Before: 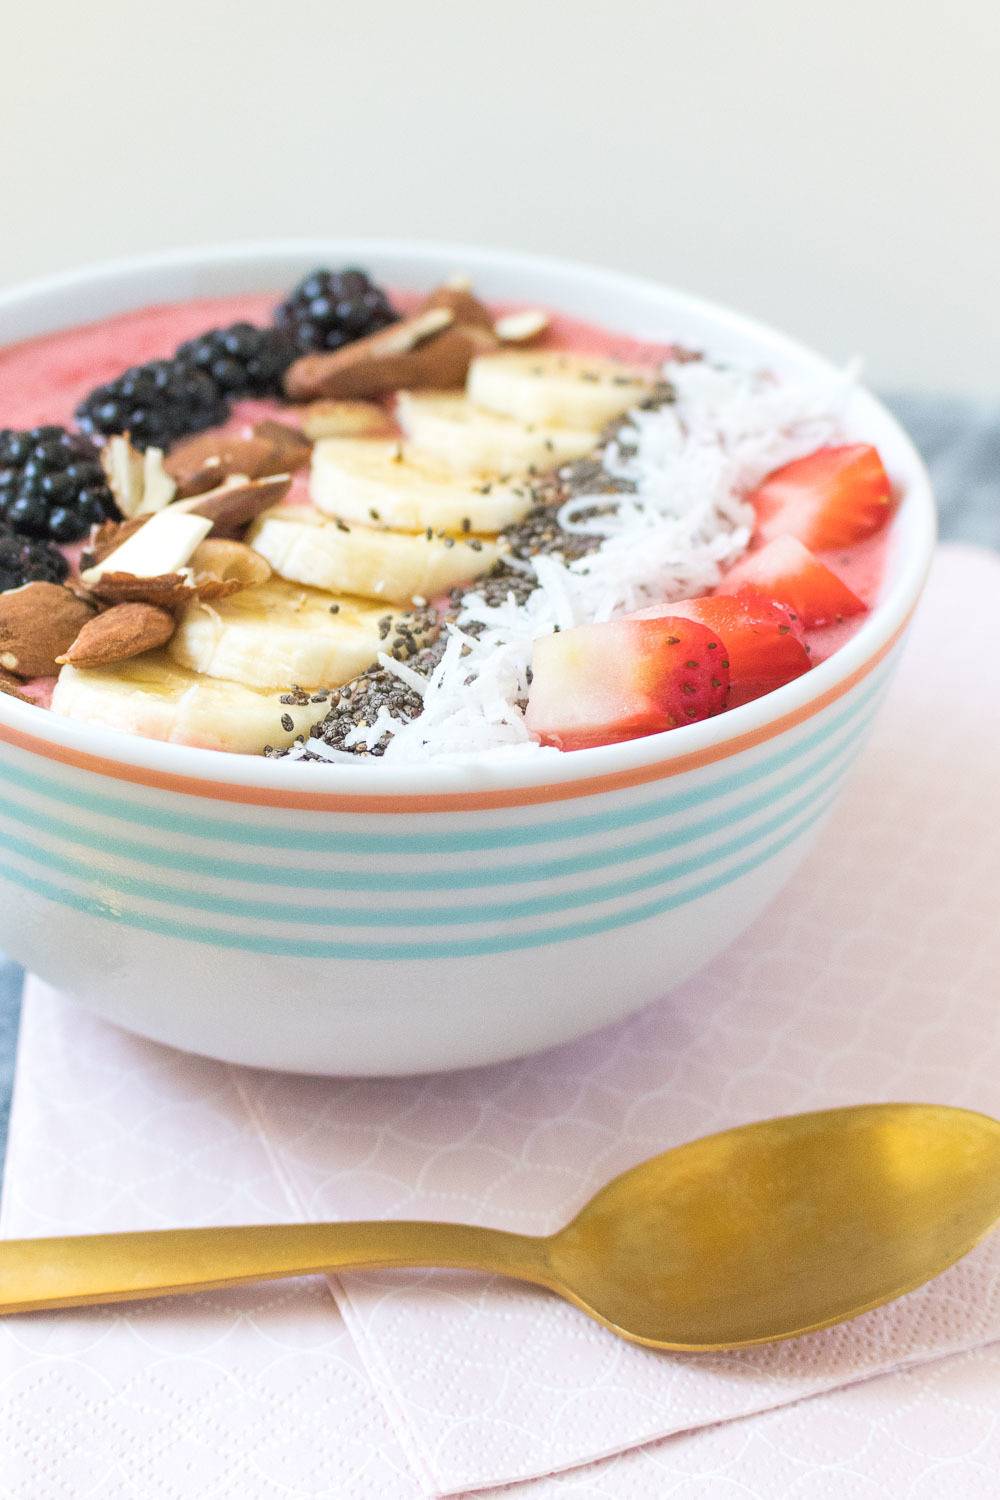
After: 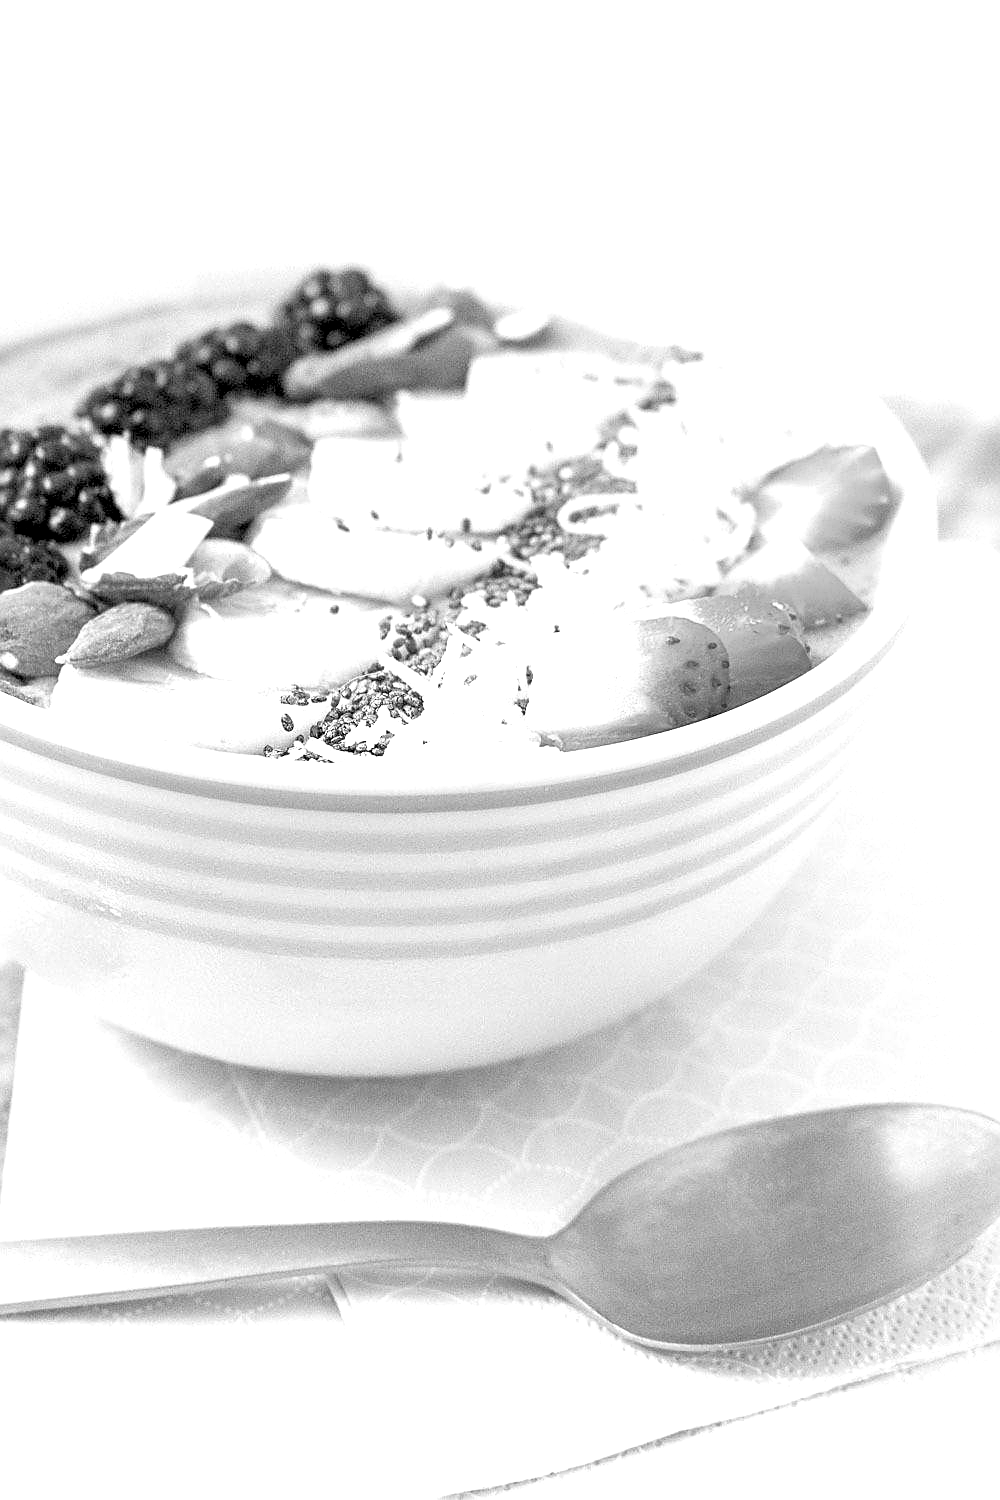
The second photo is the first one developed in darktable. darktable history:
exposure: black level correction 0.012, exposure 0.7 EV, compensate exposure bias true, compensate highlight preservation false
color zones: curves: ch1 [(0, -0.014) (0.143, -0.013) (0.286, -0.013) (0.429, -0.016) (0.571, -0.019) (0.714, -0.015) (0.857, 0.002) (1, -0.014)]
rgb levels: preserve colors max RGB
sharpen: on, module defaults
